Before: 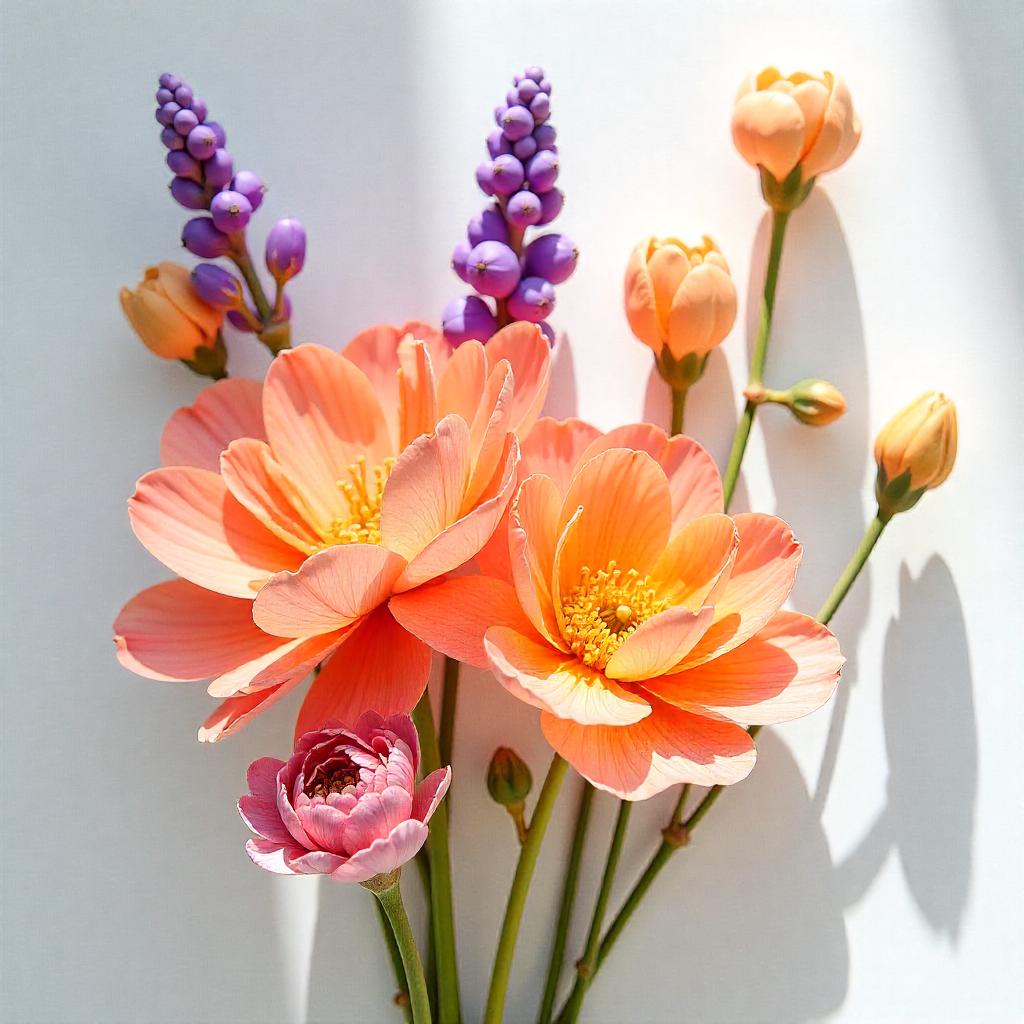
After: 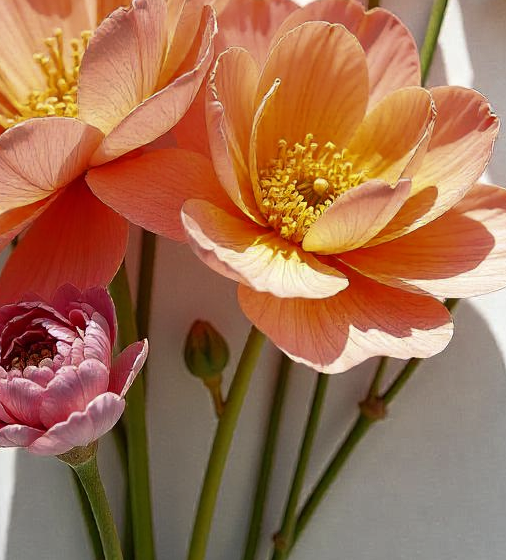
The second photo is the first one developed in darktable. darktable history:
crop: left 29.672%, top 41.786%, right 20.851%, bottom 3.487%
rgb curve: curves: ch0 [(0, 0) (0.415, 0.237) (1, 1)]
